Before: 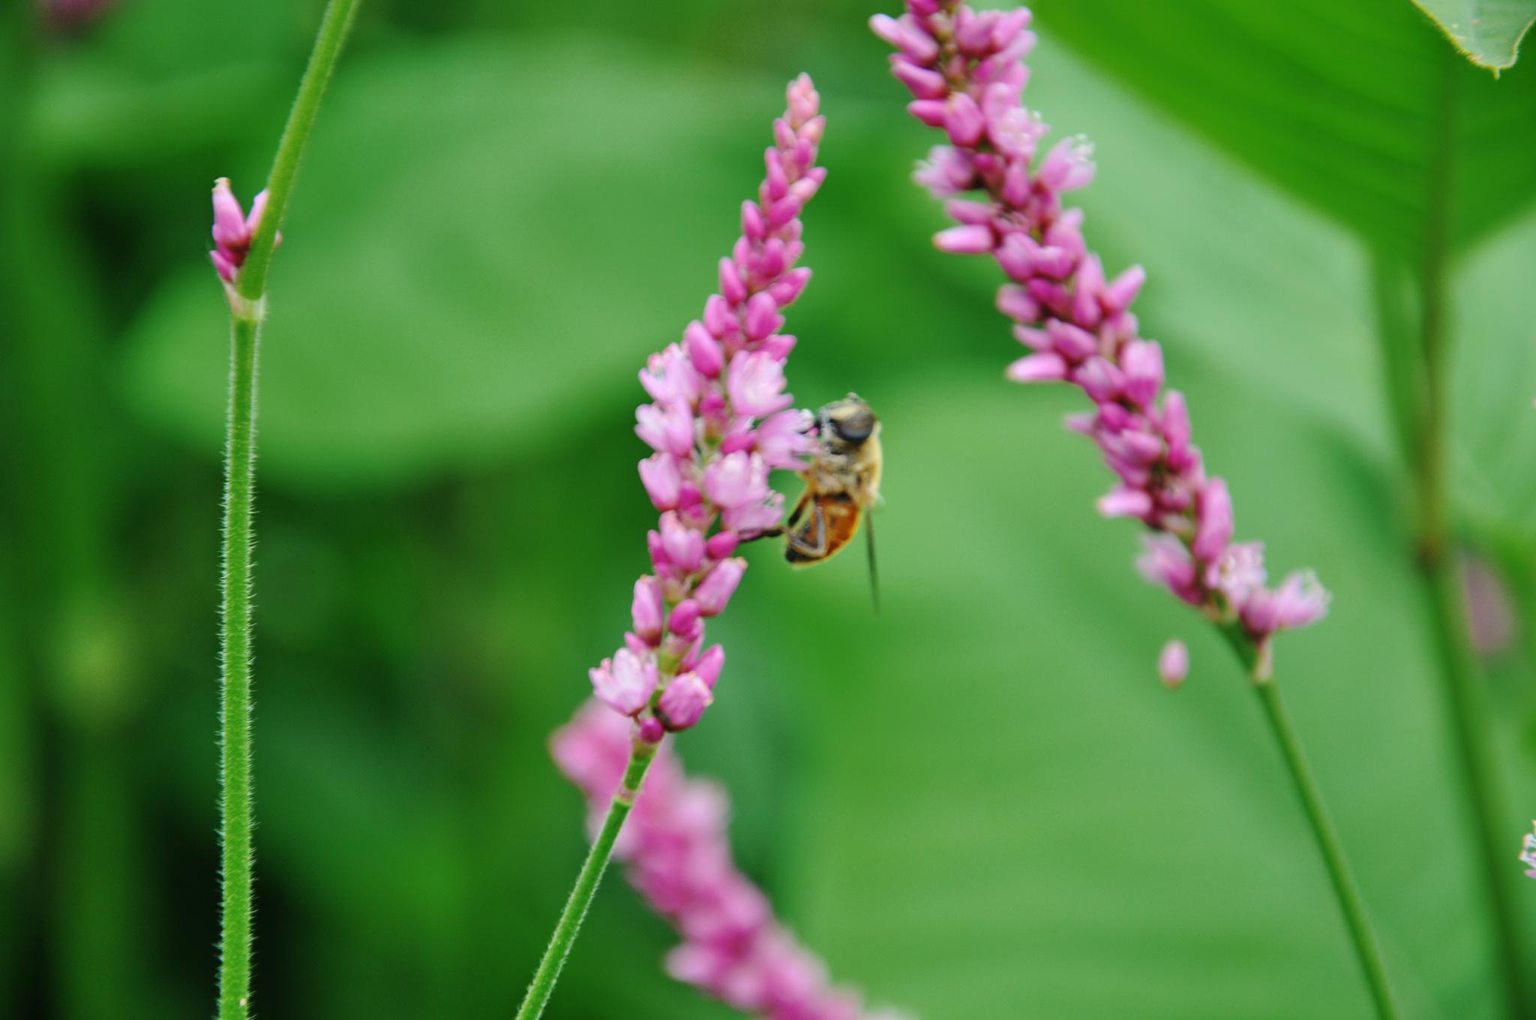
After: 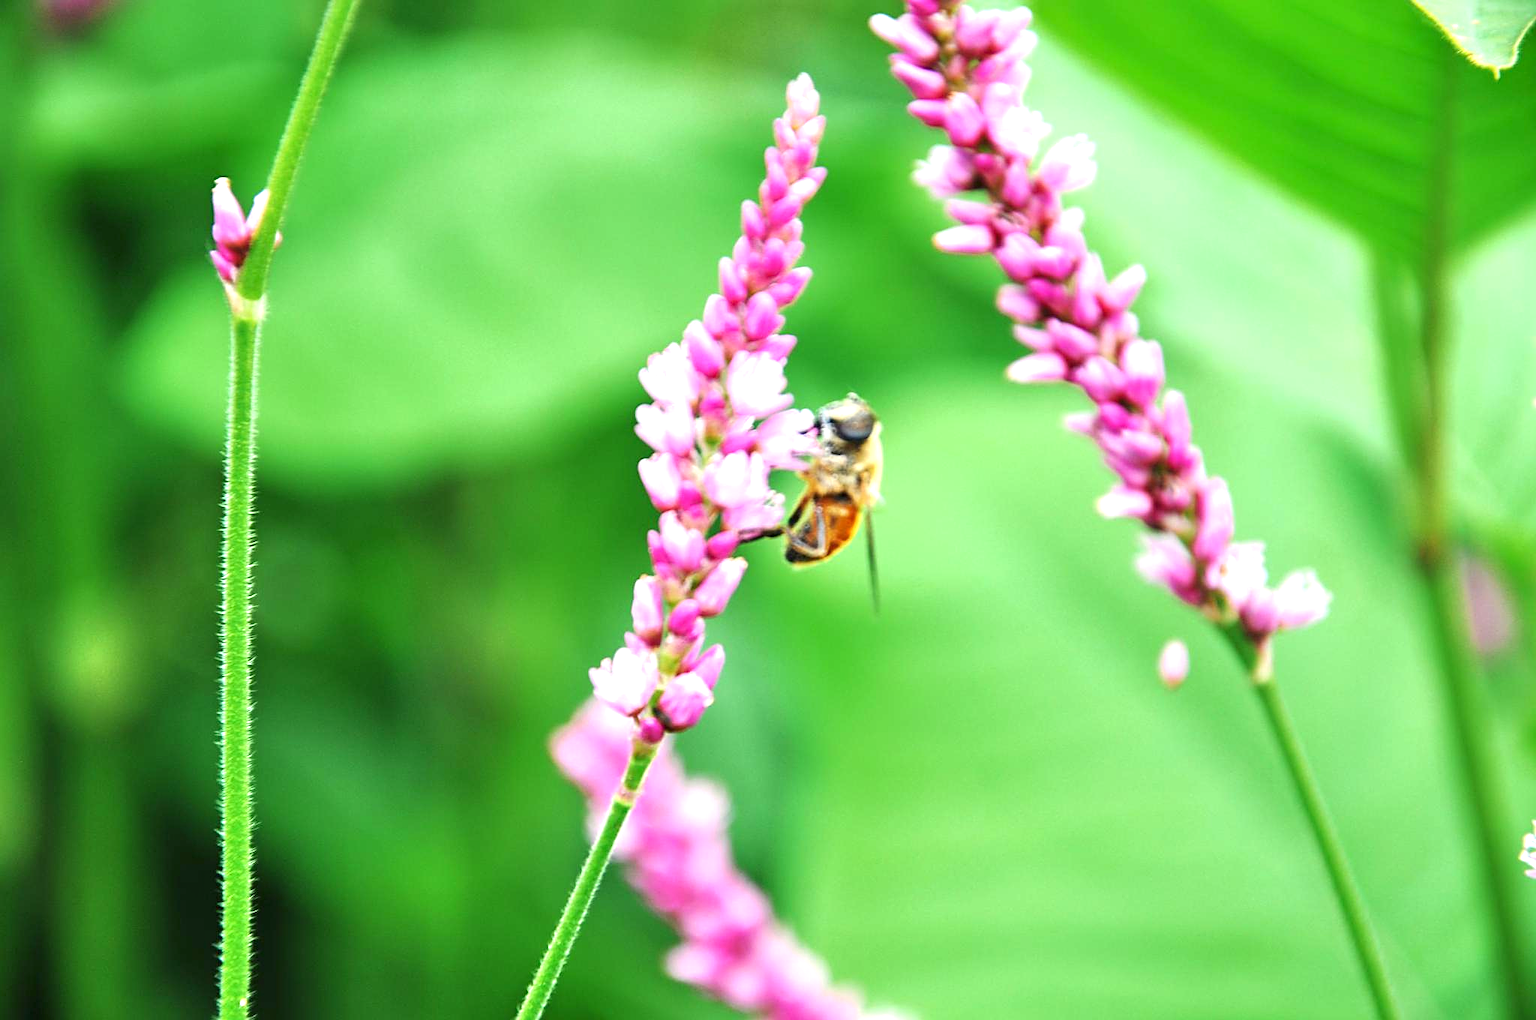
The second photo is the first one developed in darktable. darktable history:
exposure: exposure 1.208 EV, compensate highlight preservation false
contrast equalizer: octaves 7, y [[0.6 ×6], [0.55 ×6], [0 ×6], [0 ×6], [0 ×6]], mix 0.208
sharpen: on, module defaults
